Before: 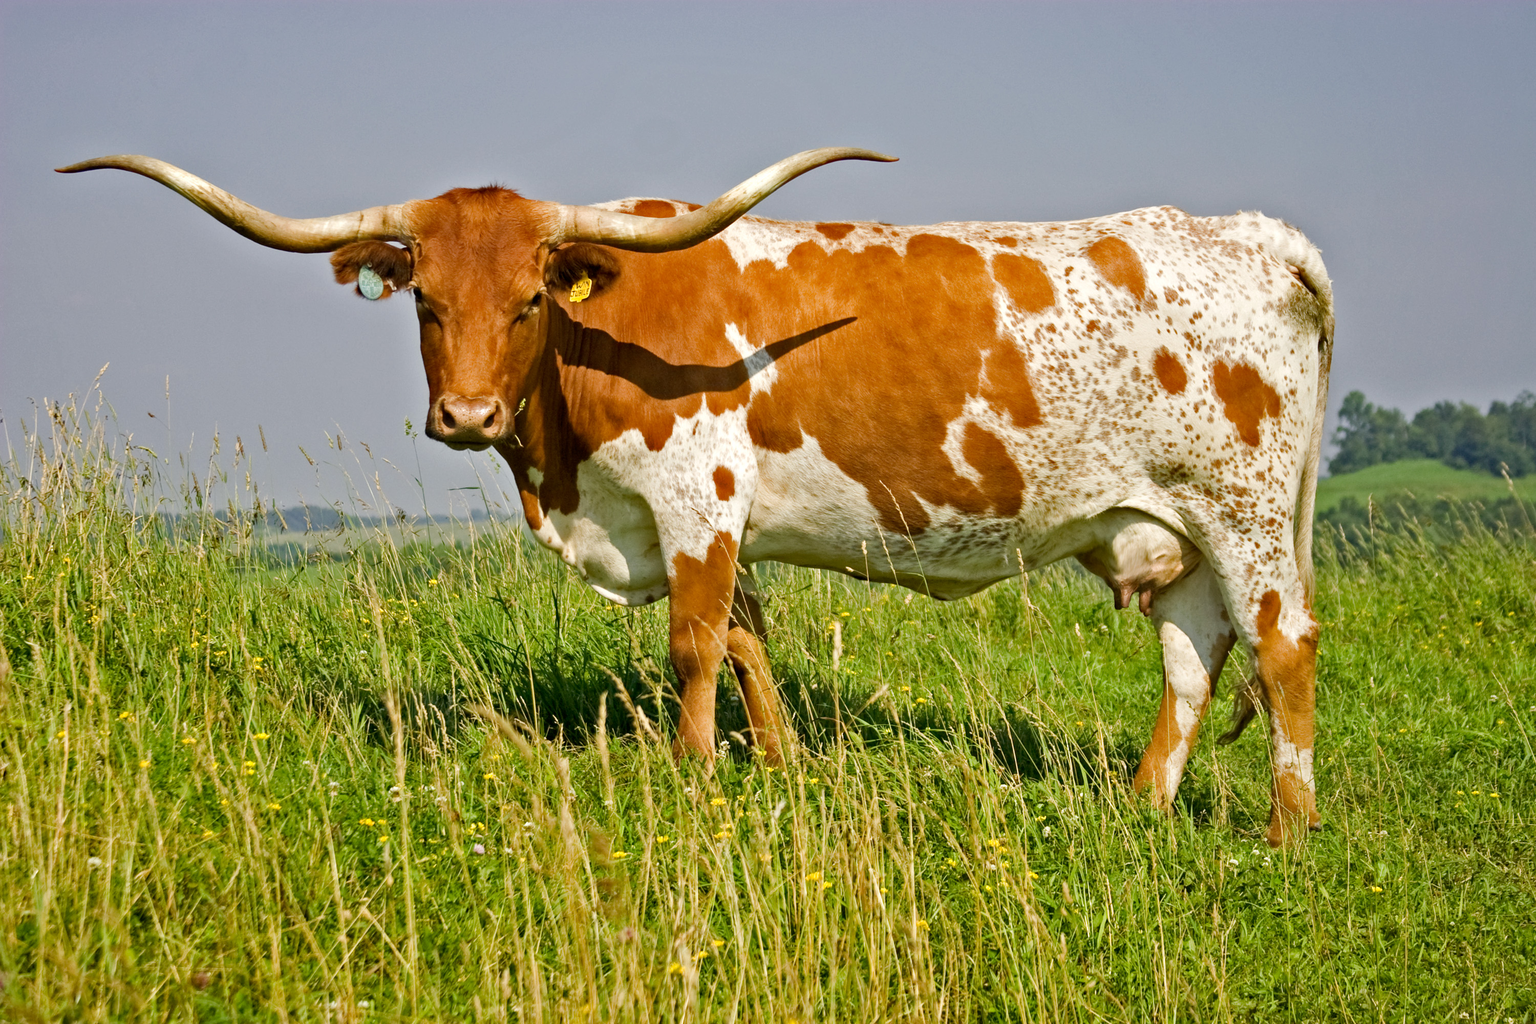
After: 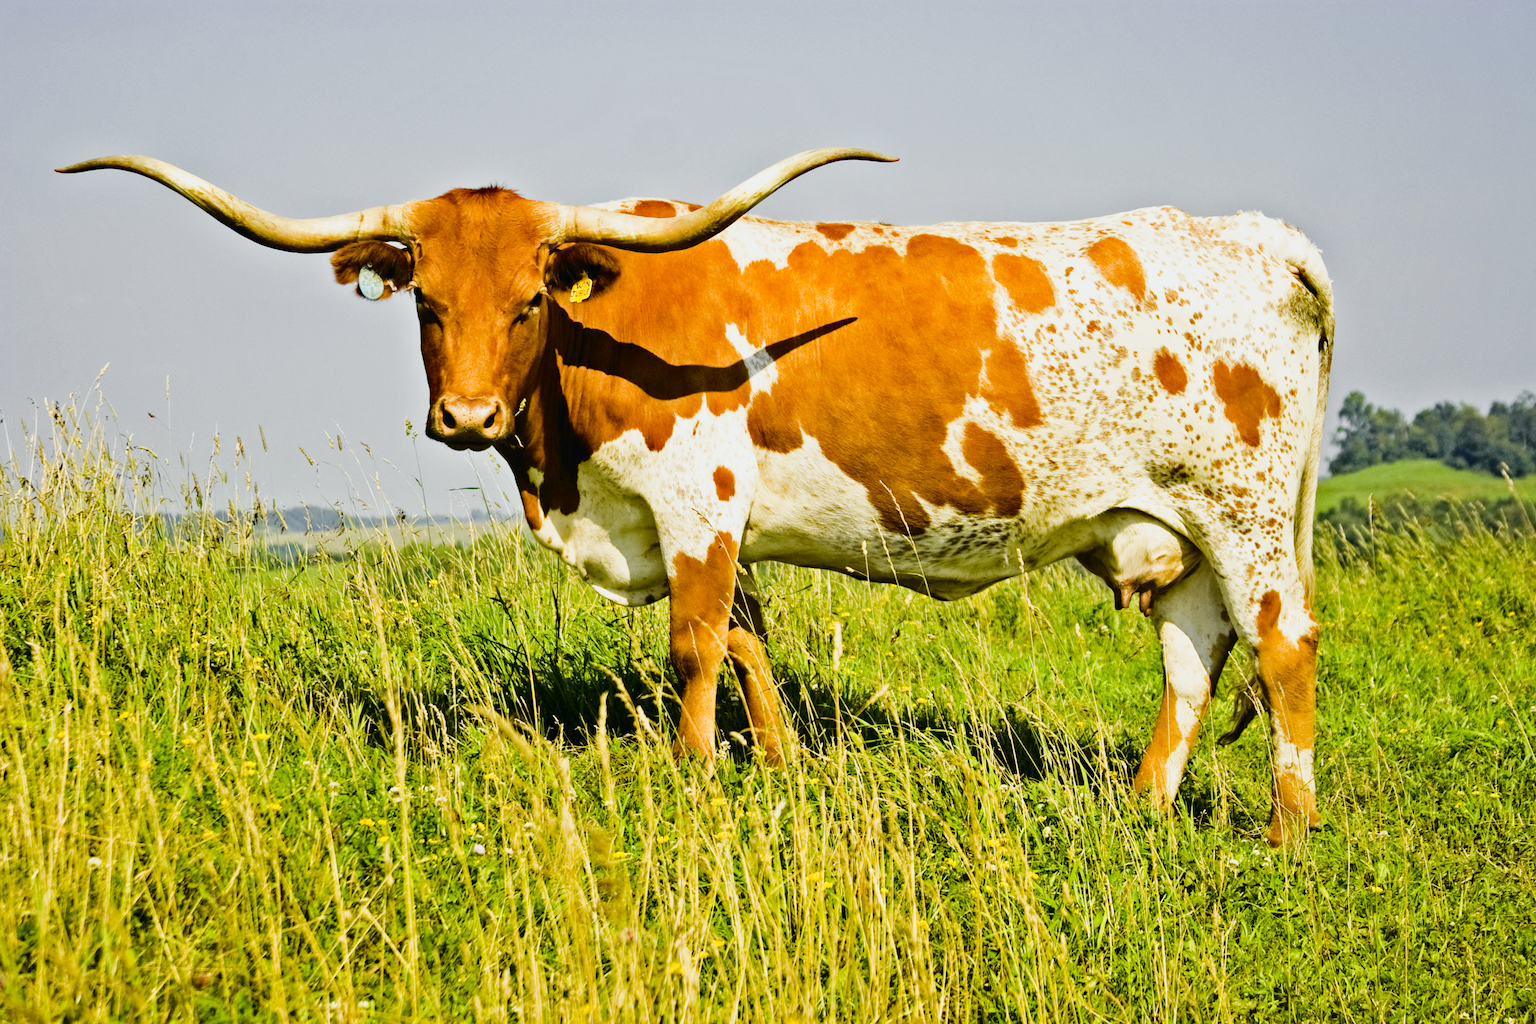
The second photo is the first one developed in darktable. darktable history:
sigmoid: on, module defaults
tone curve: curves: ch0 [(0, 0.013) (0.129, 0.1) (0.327, 0.382) (0.489, 0.573) (0.66, 0.748) (0.858, 0.926) (1, 0.977)]; ch1 [(0, 0) (0.353, 0.344) (0.45, 0.46) (0.498, 0.495) (0.521, 0.506) (0.563, 0.559) (0.592, 0.585) (0.657, 0.655) (1, 1)]; ch2 [(0, 0) (0.333, 0.346) (0.375, 0.375) (0.427, 0.44) (0.5, 0.501) (0.505, 0.499) (0.528, 0.533) (0.579, 0.61) (0.612, 0.644) (0.66, 0.715) (1, 1)], color space Lab, independent channels, preserve colors none
contrast brightness saturation: contrast 0.1, brightness 0.02, saturation 0.02
